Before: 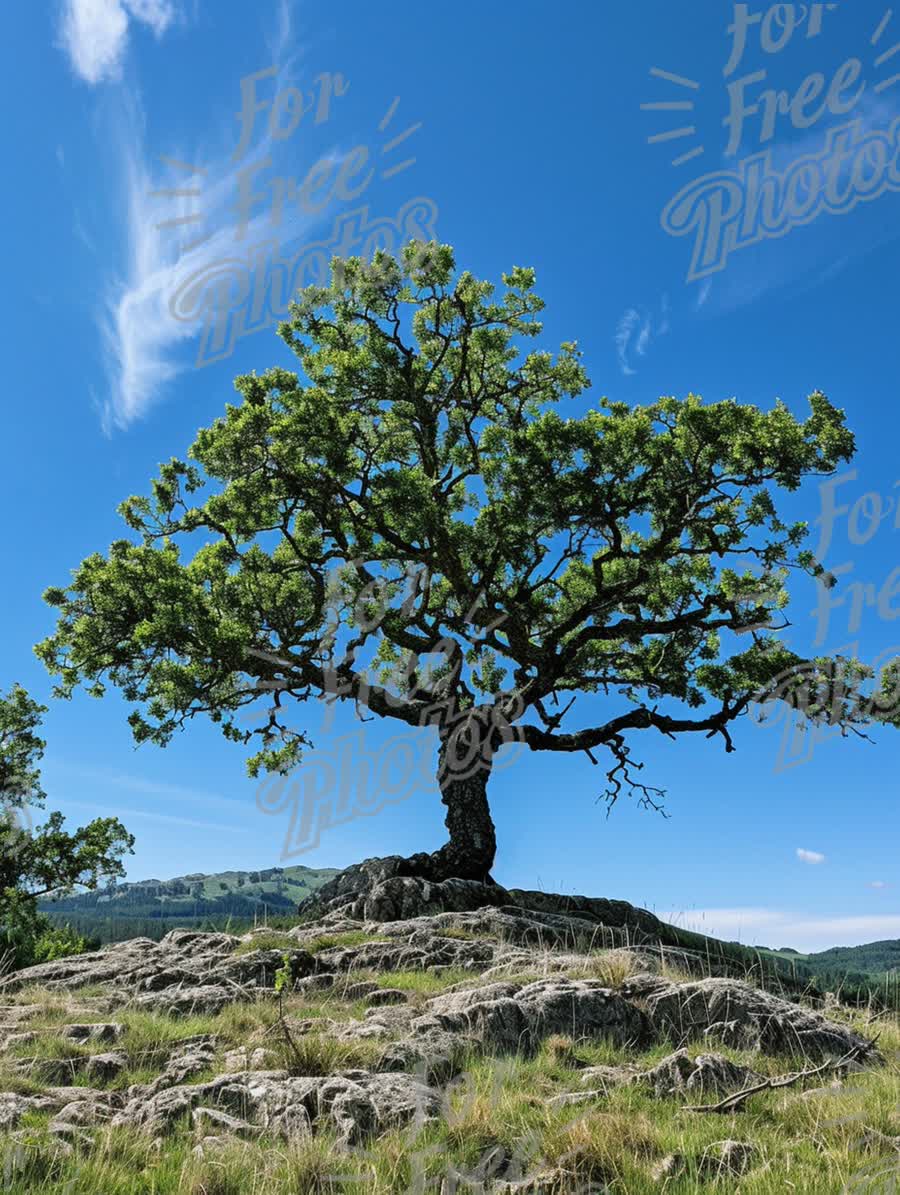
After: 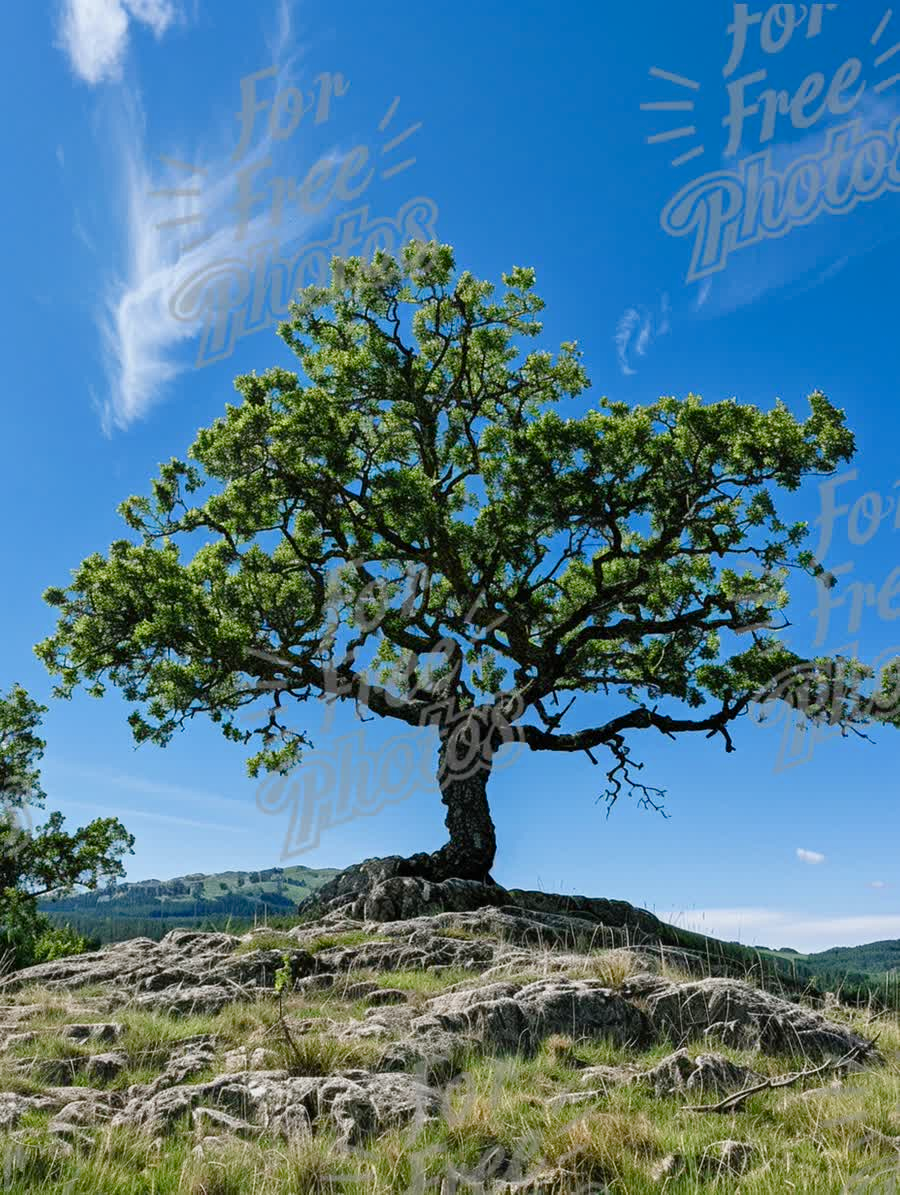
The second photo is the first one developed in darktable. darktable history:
color balance rgb: perceptual saturation grading › global saturation 20%, perceptual saturation grading › highlights -49.435%, perceptual saturation grading › shadows 24.659%, global vibrance 9.845%
